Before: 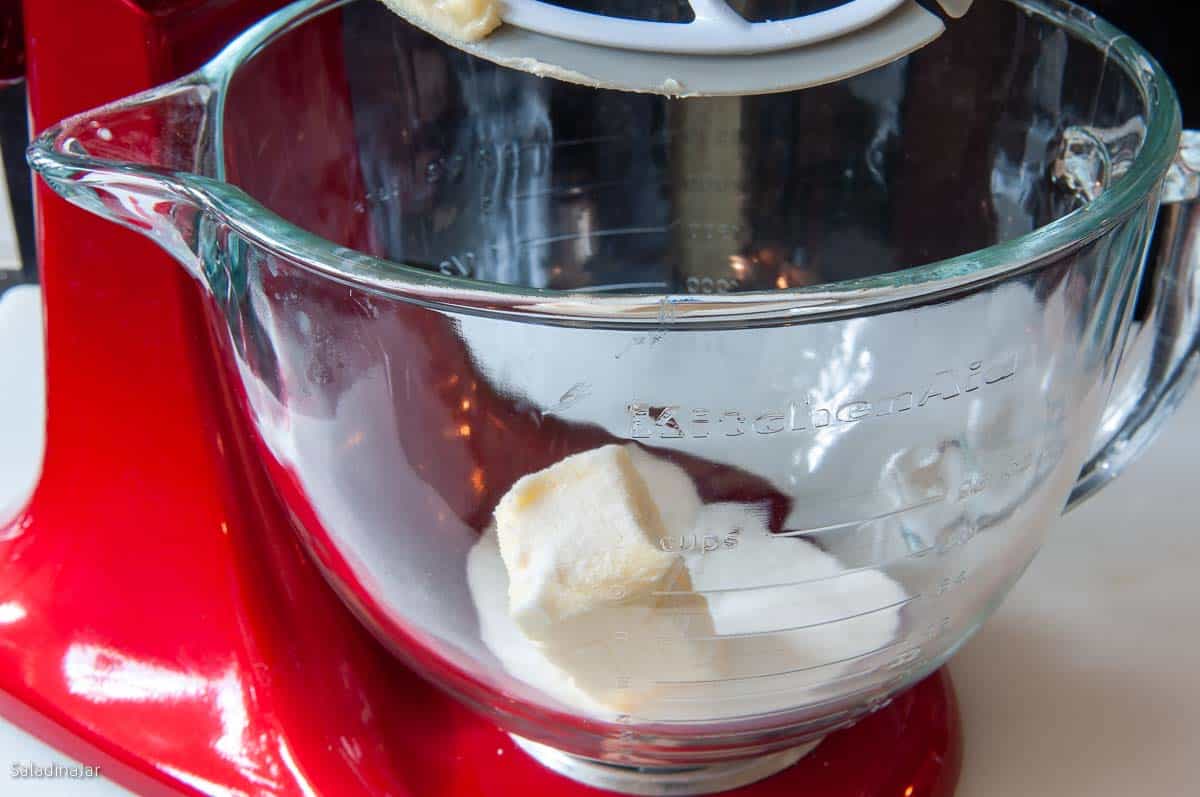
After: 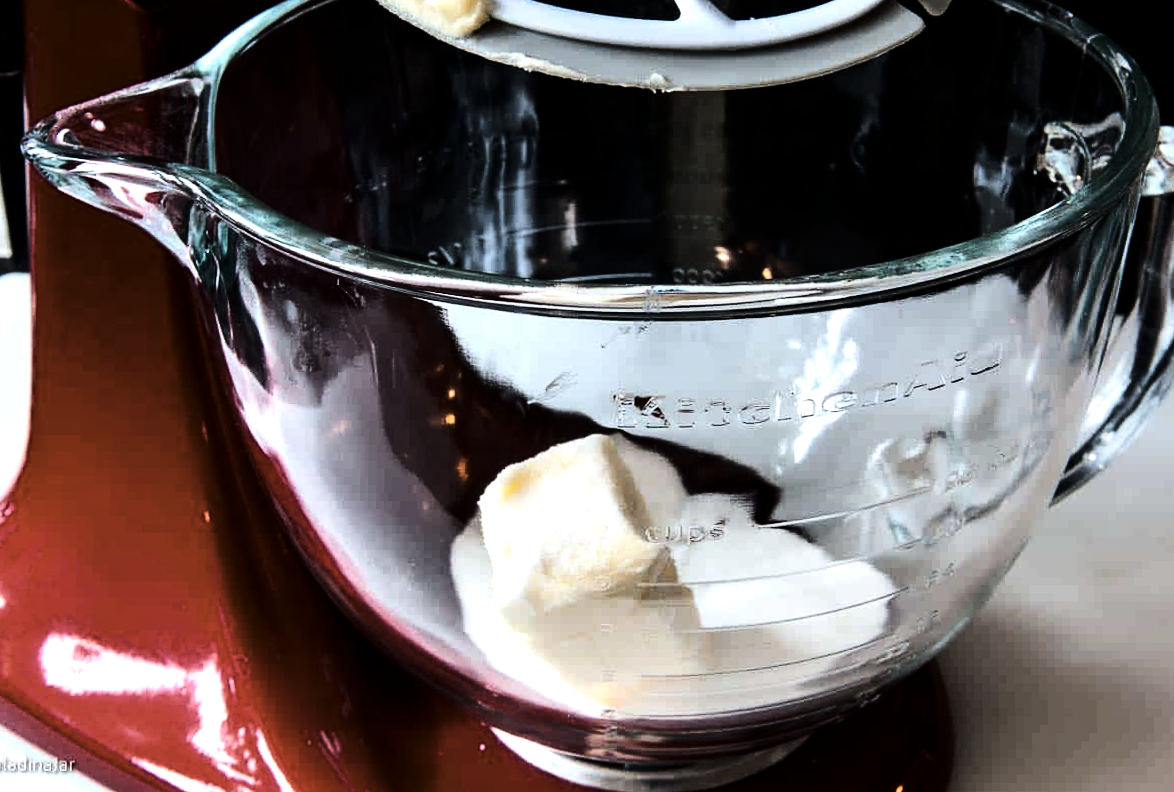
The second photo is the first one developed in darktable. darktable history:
rotate and perspective: rotation 0.226°, lens shift (vertical) -0.042, crop left 0.023, crop right 0.982, crop top 0.006, crop bottom 0.994
color contrast: green-magenta contrast 0.96
tone equalizer: -8 EV -0.75 EV, -7 EV -0.7 EV, -6 EV -0.6 EV, -5 EV -0.4 EV, -3 EV 0.4 EV, -2 EV 0.6 EV, -1 EV 0.7 EV, +0 EV 0.75 EV, edges refinement/feathering 500, mask exposure compensation -1.57 EV, preserve details no
levels: levels [0, 0.618, 1]
contrast equalizer: octaves 7, y [[0.6 ×6], [0.55 ×6], [0 ×6], [0 ×6], [0 ×6]], mix 0.15
contrast brightness saturation: contrast 0.25, saturation -0.31
exposure: exposure -0.157 EV, compensate highlight preservation false
color balance rgb: perceptual saturation grading › global saturation 30%, global vibrance 20%
